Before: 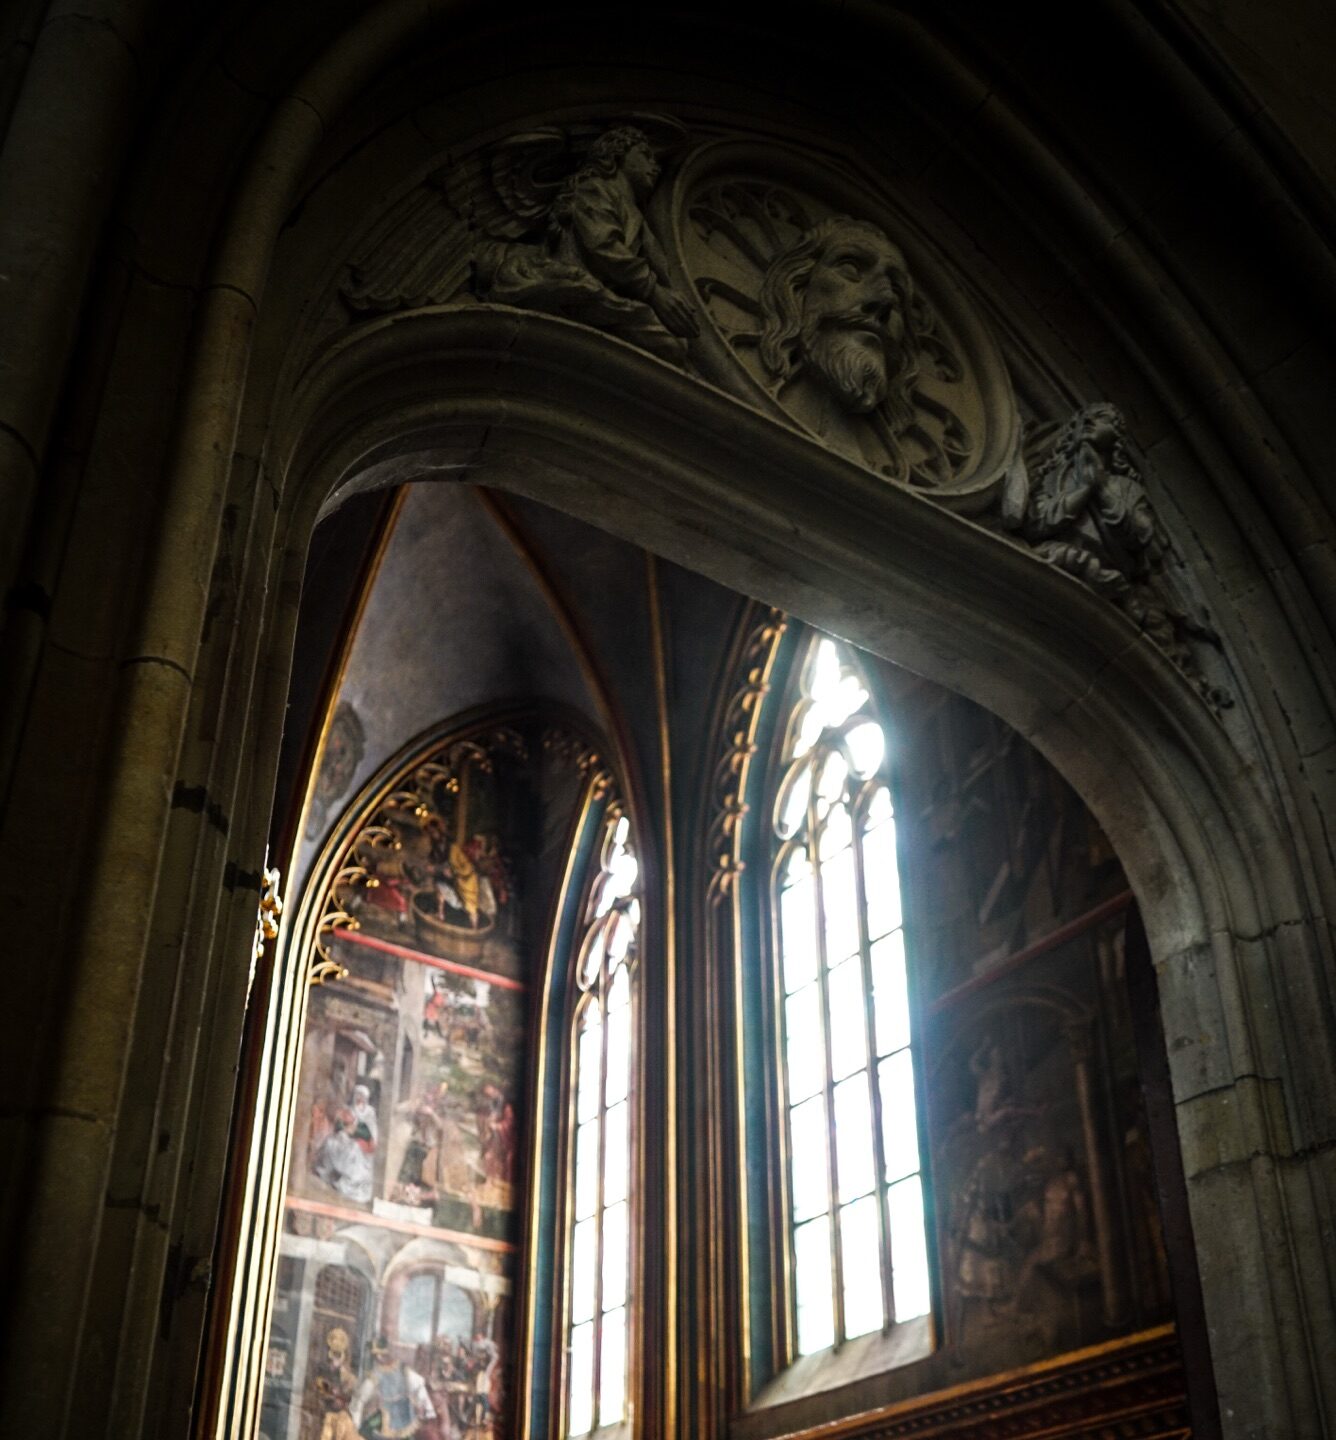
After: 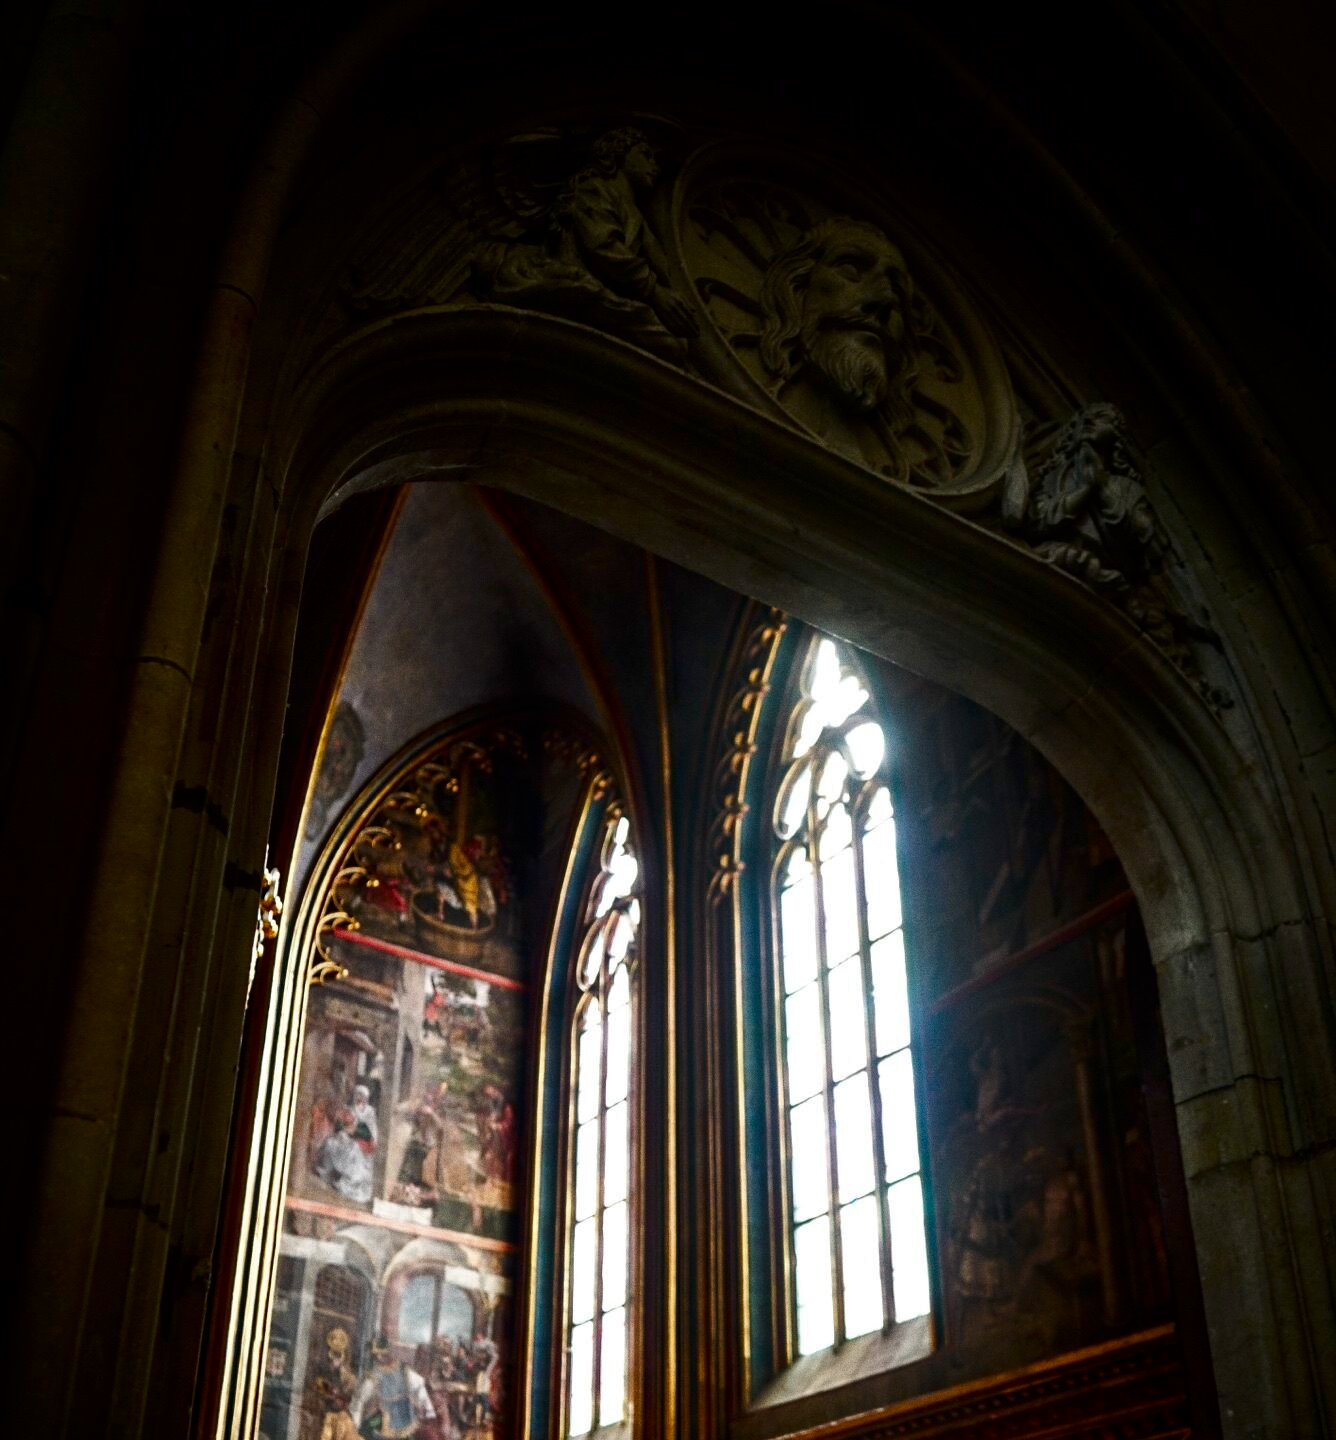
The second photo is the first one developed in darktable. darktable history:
contrast brightness saturation: brightness -0.25, saturation 0.2
grain: coarseness 0.09 ISO
